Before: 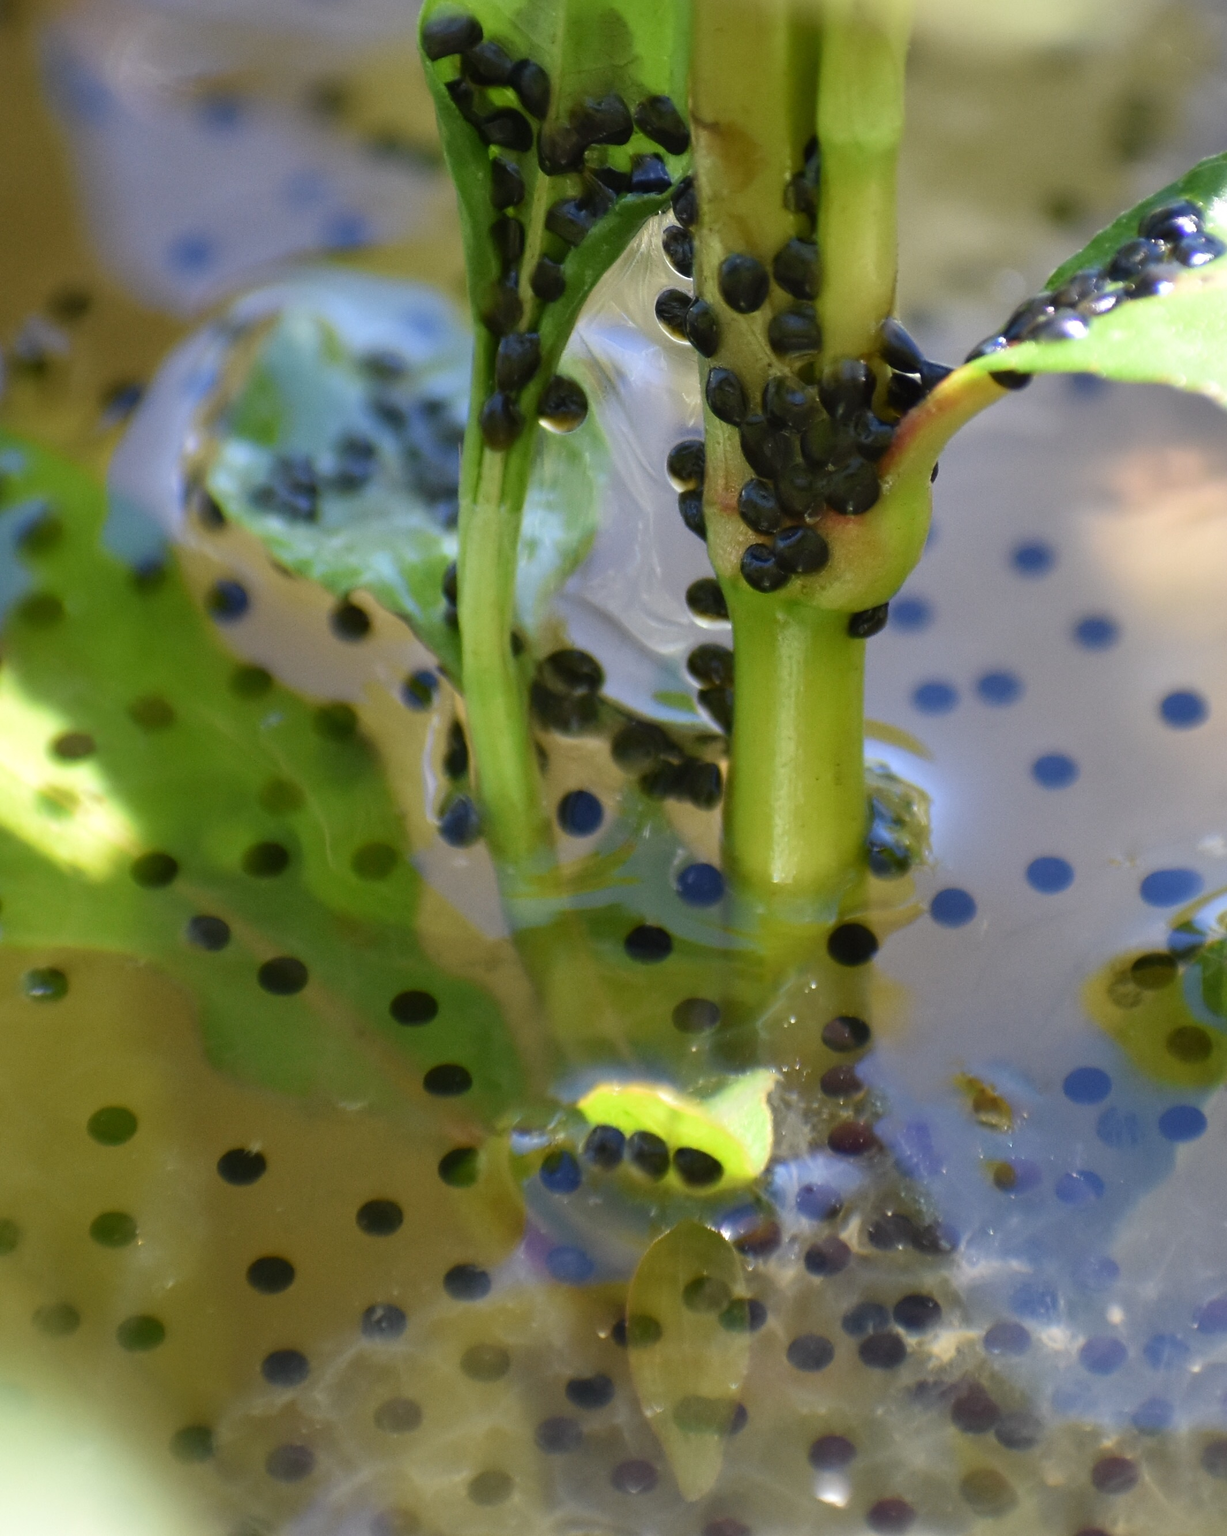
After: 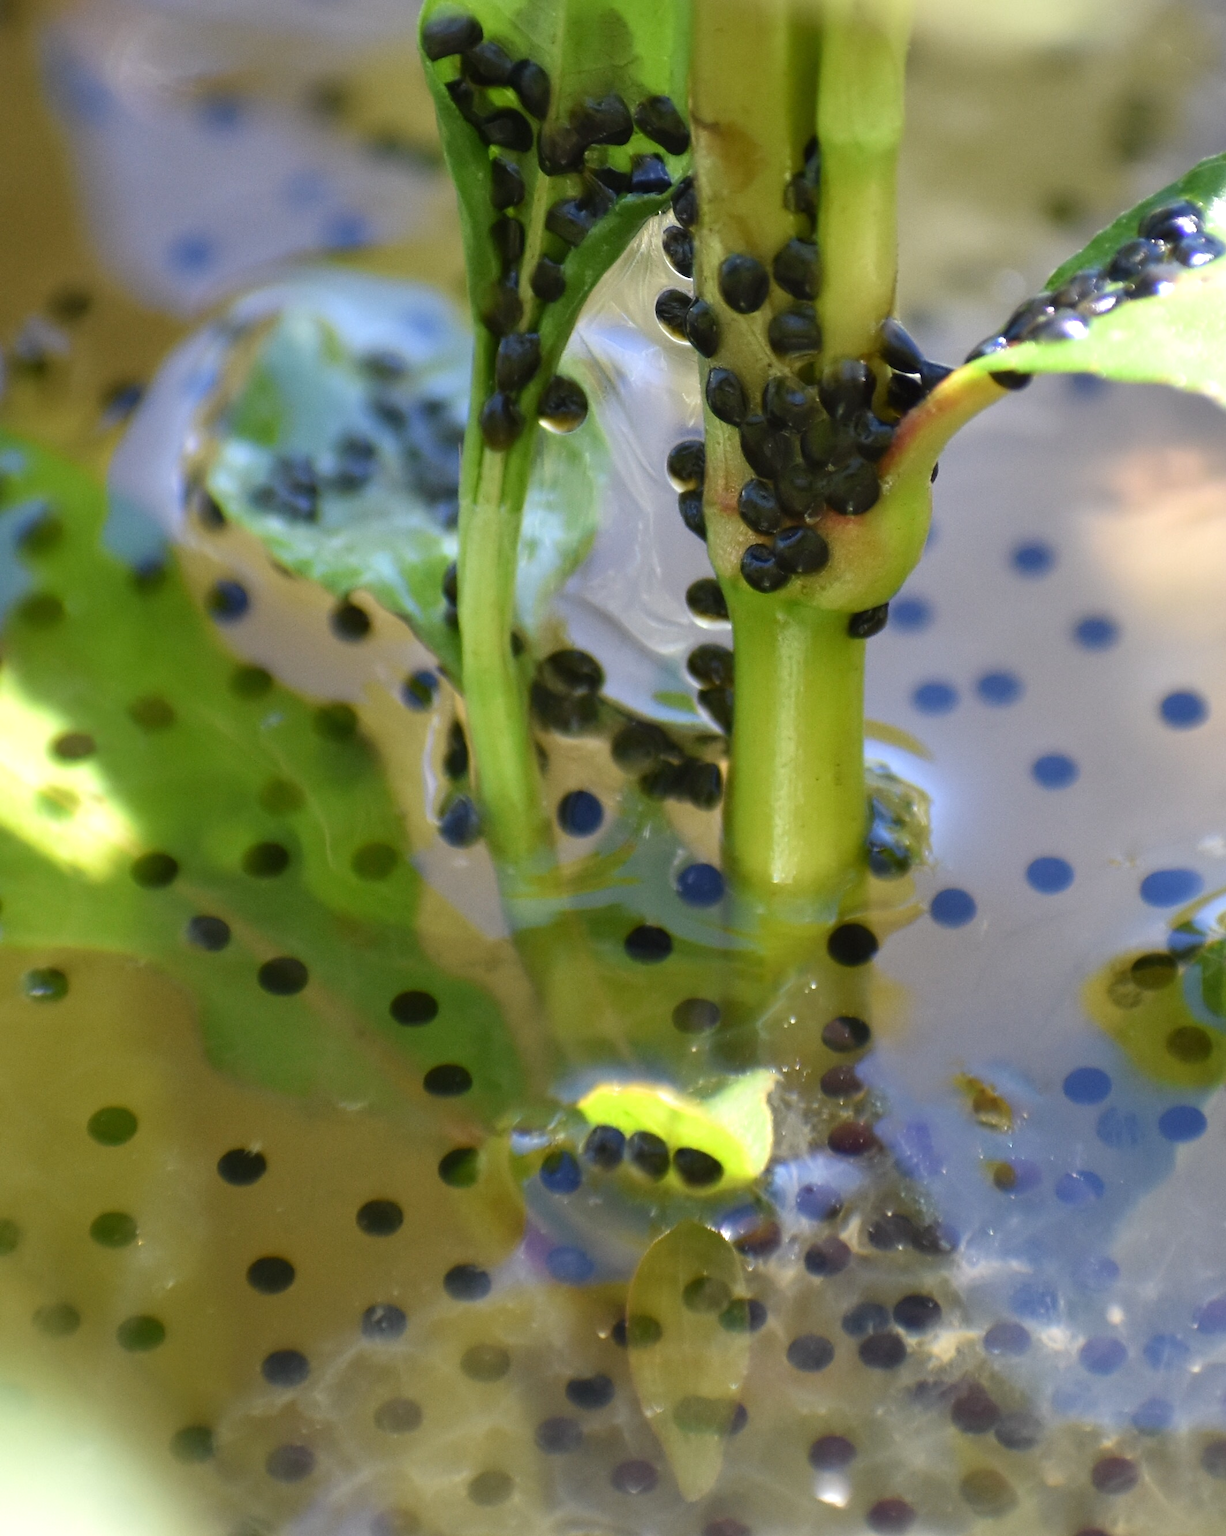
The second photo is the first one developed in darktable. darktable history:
exposure: exposure 0.209 EV, compensate exposure bias true, compensate highlight preservation false
